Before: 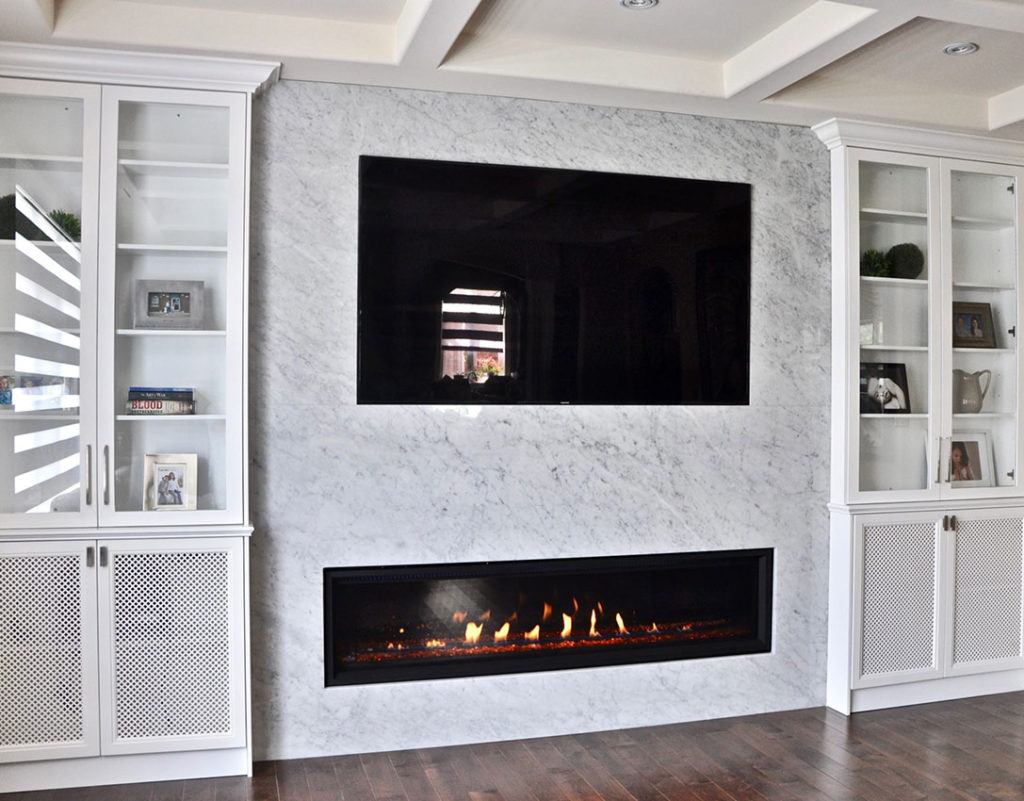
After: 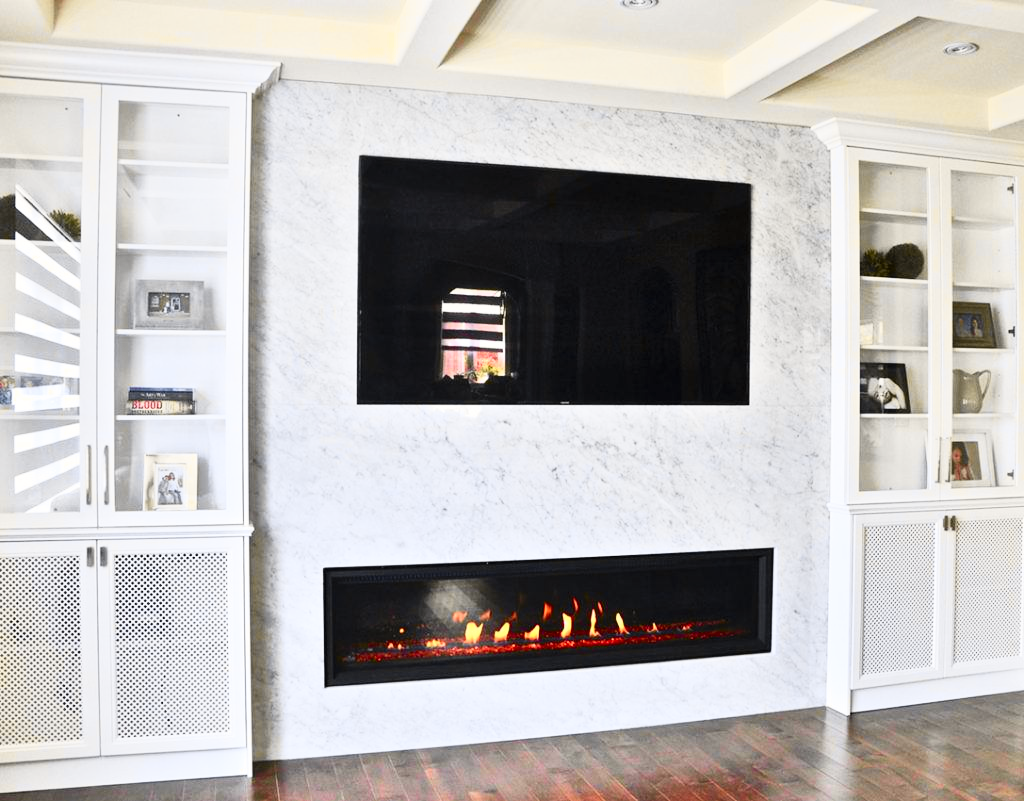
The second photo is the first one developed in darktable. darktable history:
tone curve: curves: ch0 [(0, 0.017) (0.259, 0.344) (0.593, 0.778) (0.786, 0.931) (1, 0.999)]; ch1 [(0, 0) (0.405, 0.387) (0.442, 0.47) (0.492, 0.5) (0.511, 0.503) (0.548, 0.596) (0.7, 0.795) (1, 1)]; ch2 [(0, 0) (0.411, 0.433) (0.5, 0.504) (0.535, 0.581) (1, 1)], color space Lab, independent channels, preserve colors none
